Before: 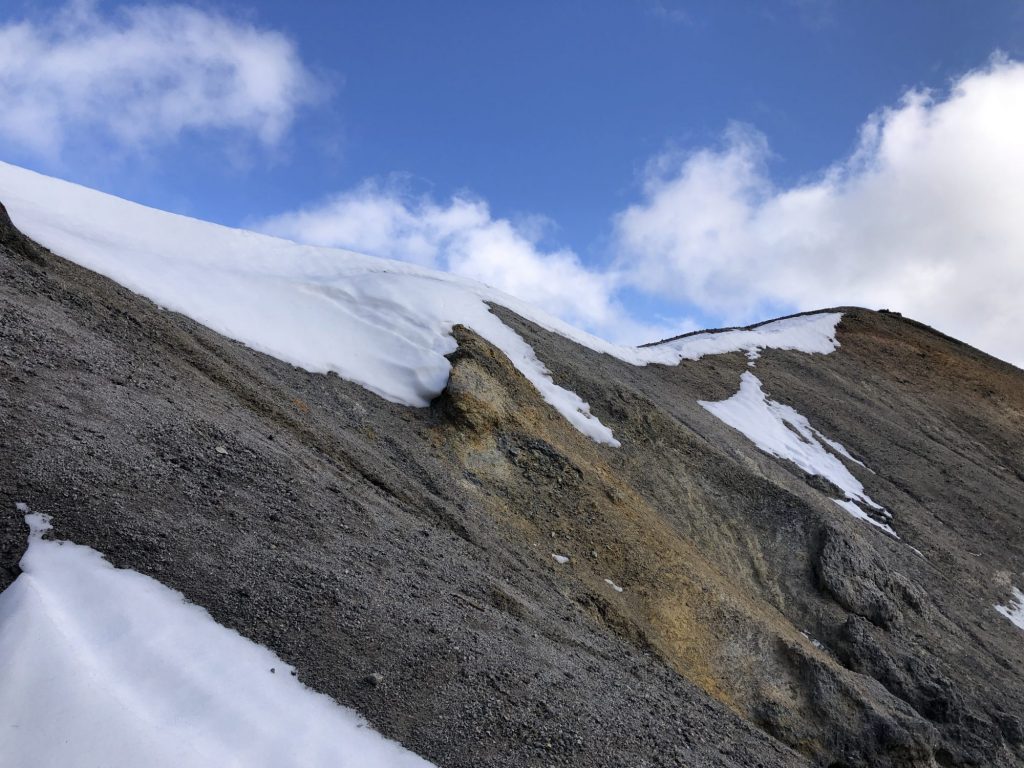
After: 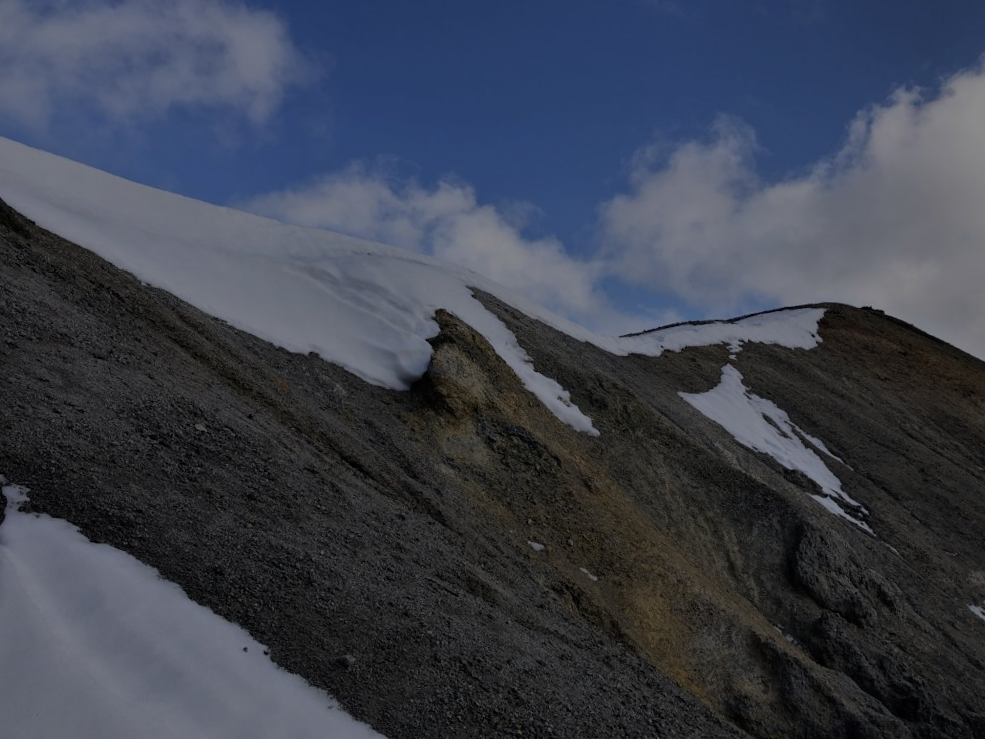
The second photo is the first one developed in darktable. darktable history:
tone equalizer: -8 EV -2 EV, -7 EV -2 EV, -6 EV -2 EV, -5 EV -2 EV, -4 EV -2 EV, -3 EV -2 EV, -2 EV -2 EV, -1 EV -1.63 EV, +0 EV -2 EV
crop and rotate: angle -1.69°
